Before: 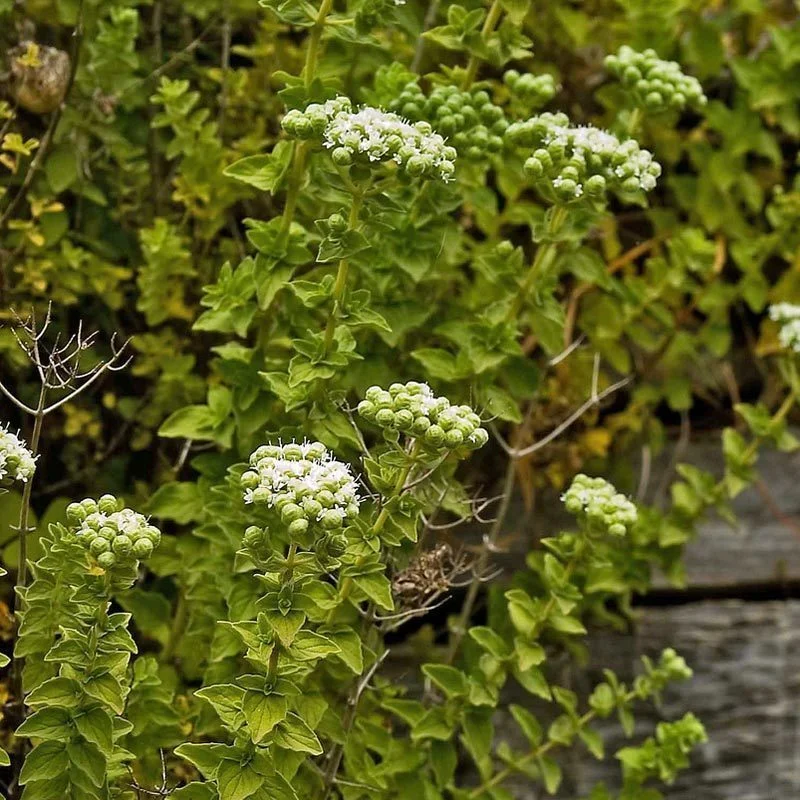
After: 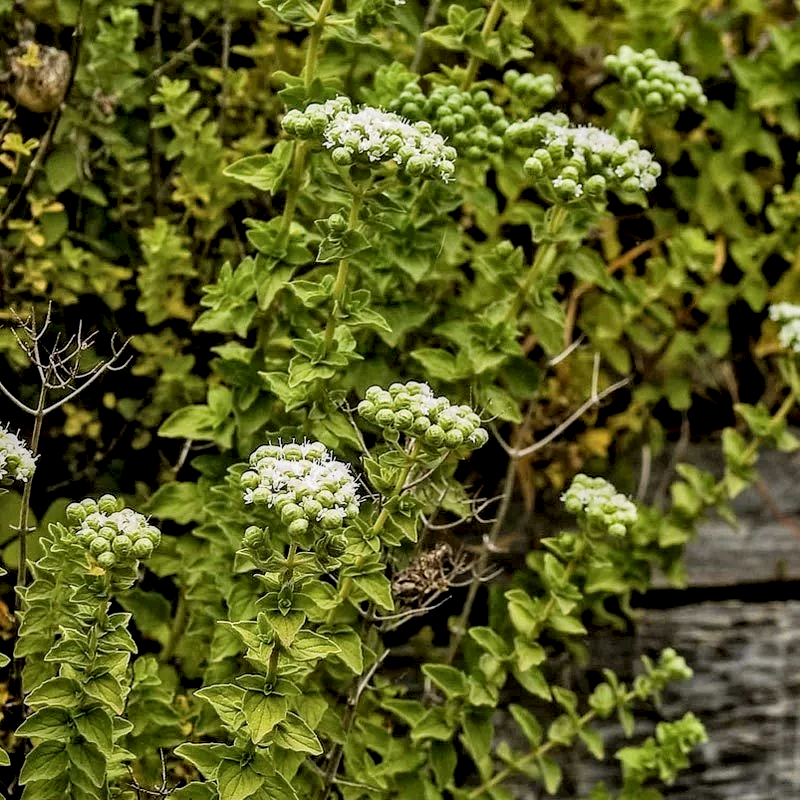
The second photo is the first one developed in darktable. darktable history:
local contrast: highlights 60%, shadows 60%, detail 160%
filmic rgb: black relative exposure -7.65 EV, white relative exposure 4.56 EV, hardness 3.61
